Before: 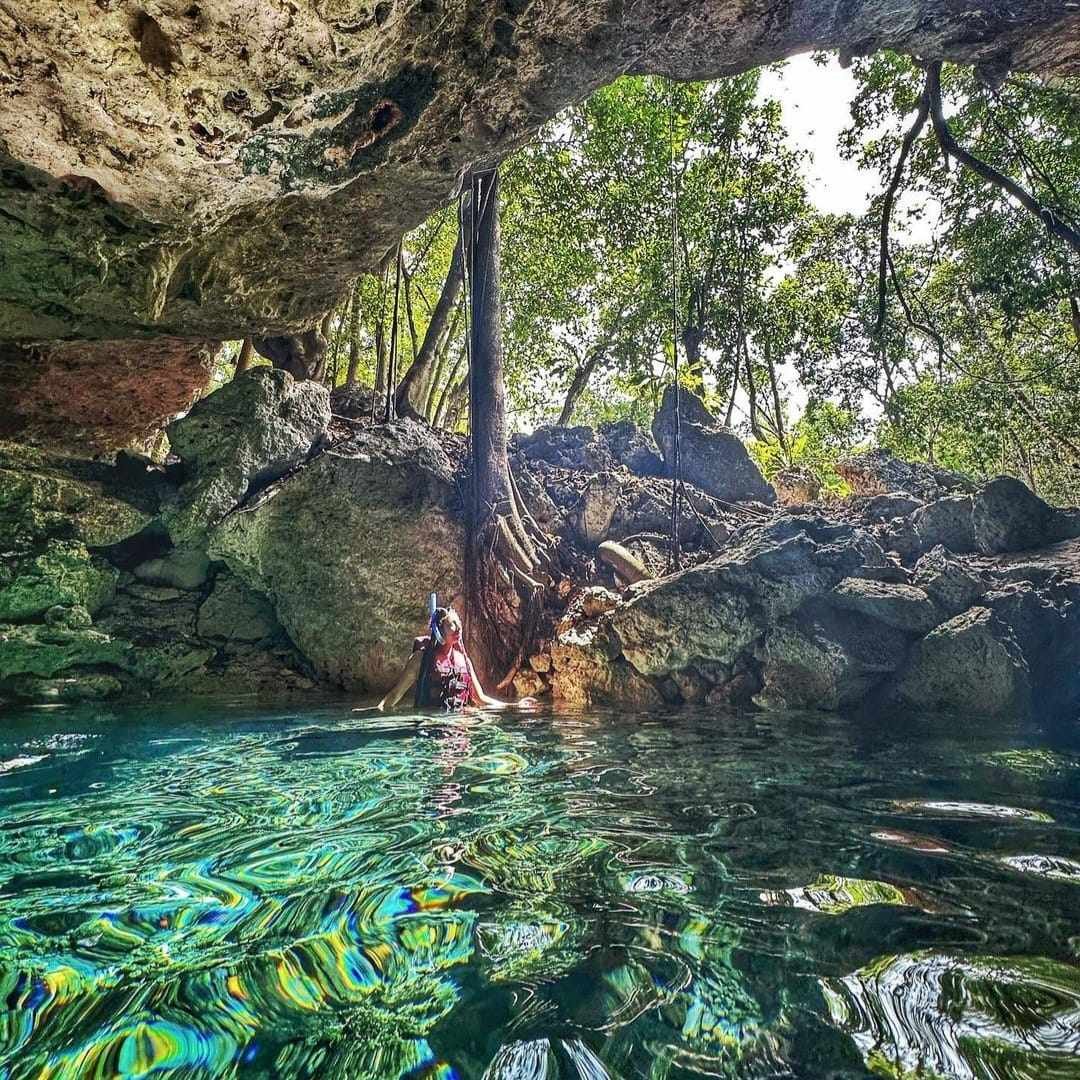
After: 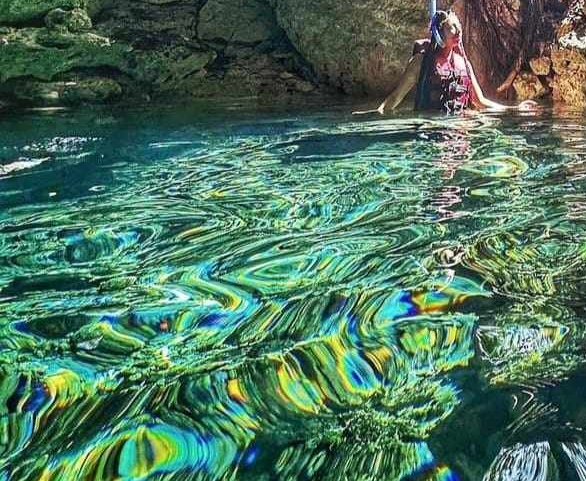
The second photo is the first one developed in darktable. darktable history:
crop and rotate: top 55.351%, right 45.738%, bottom 0.096%
